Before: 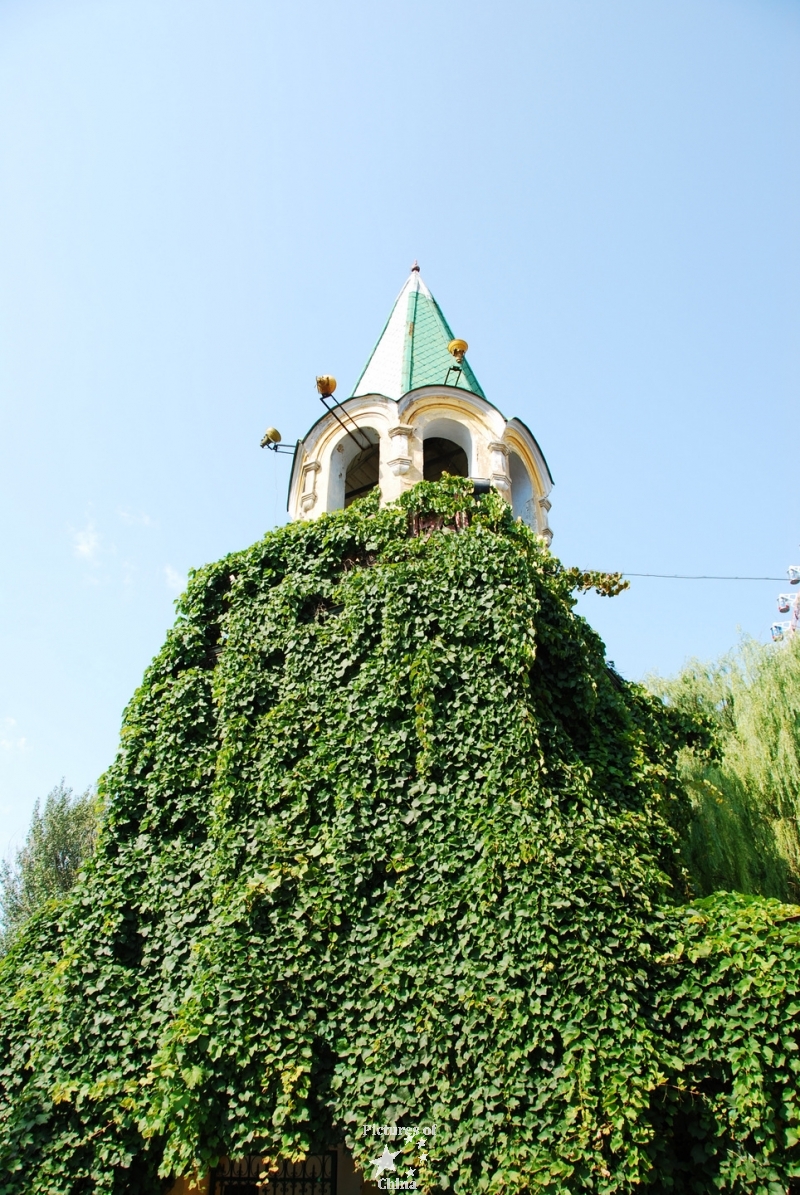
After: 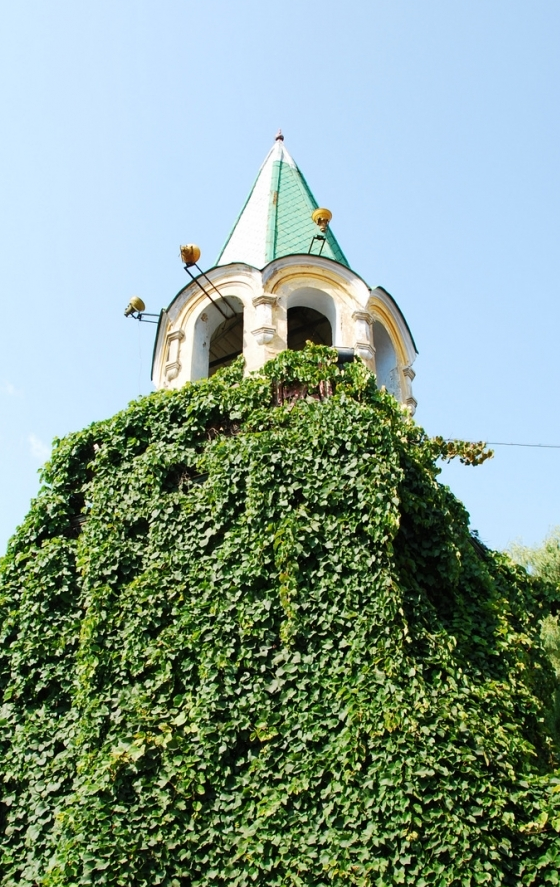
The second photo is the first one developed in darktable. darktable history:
crop and rotate: left 17.005%, top 10.981%, right 12.942%, bottom 14.727%
